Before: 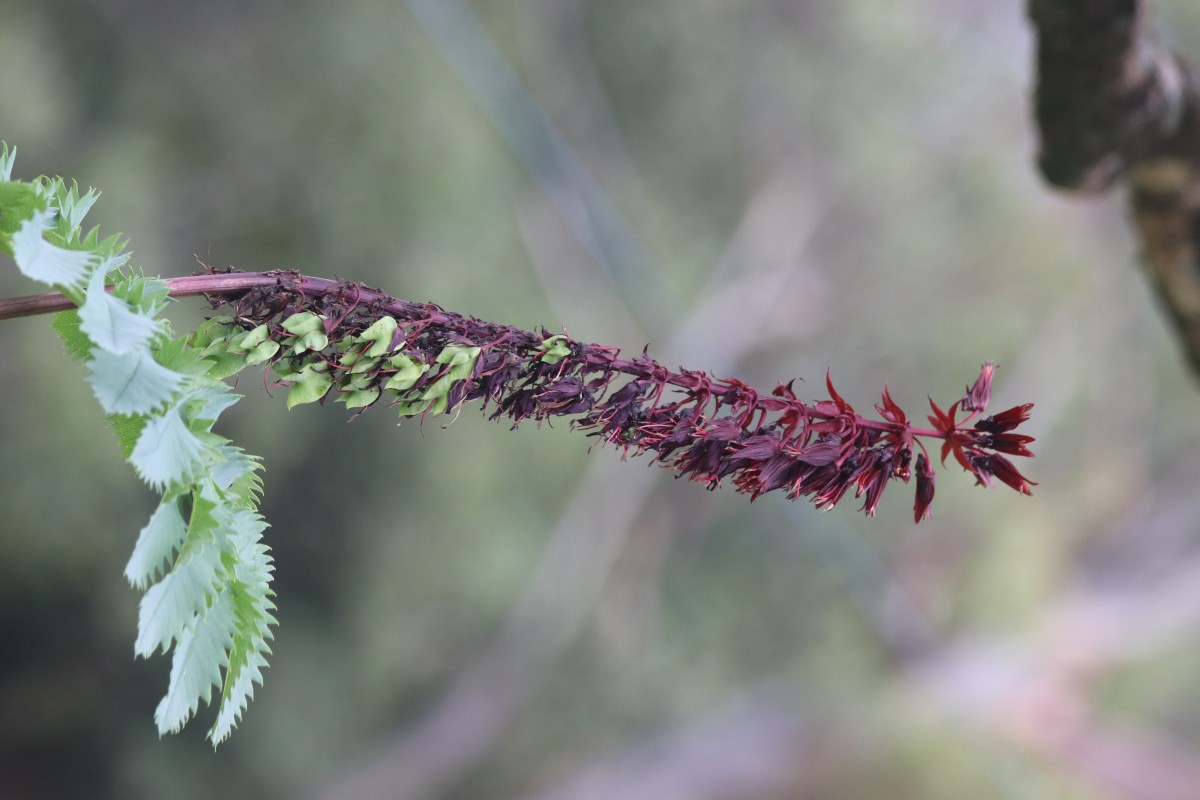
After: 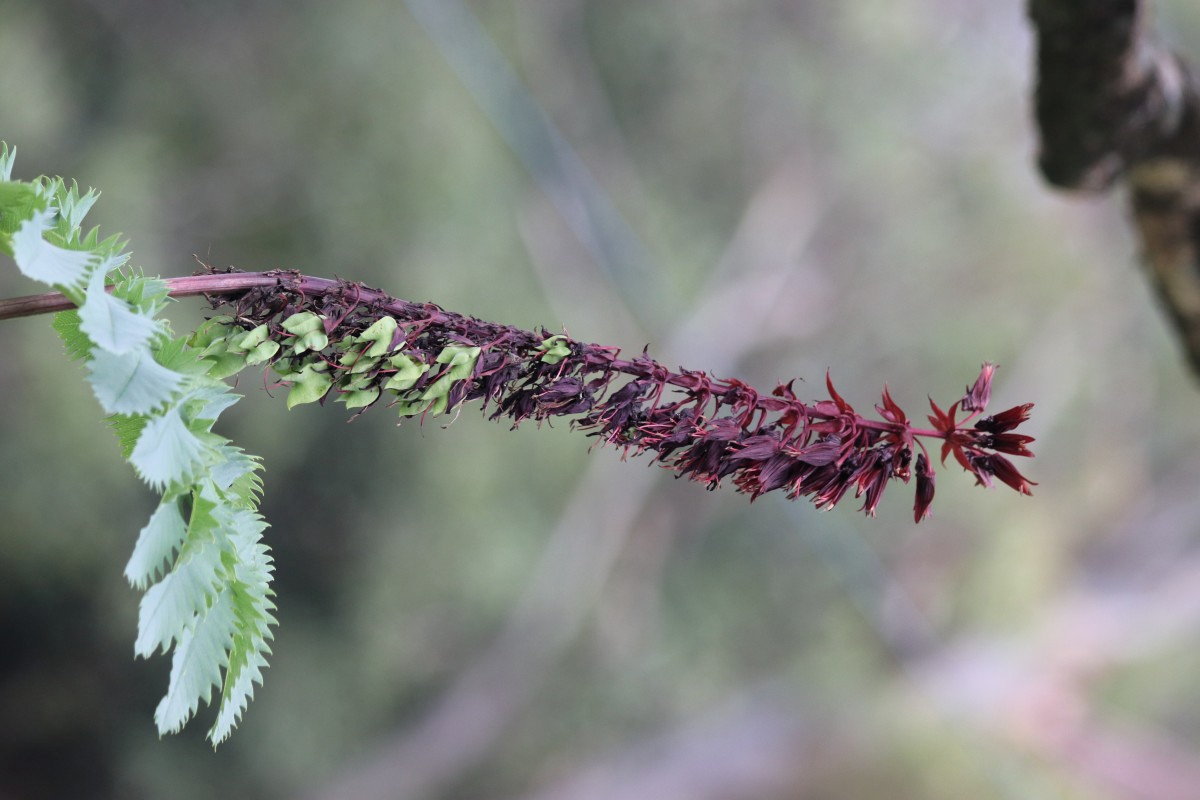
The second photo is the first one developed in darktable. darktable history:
filmic rgb: black relative exposure -12.14 EV, white relative exposure 2.8 EV, threshold 2.94 EV, target black luminance 0%, hardness 8.07, latitude 70.4%, contrast 1.139, highlights saturation mix 10.22%, shadows ↔ highlights balance -0.386%, enable highlight reconstruction true
